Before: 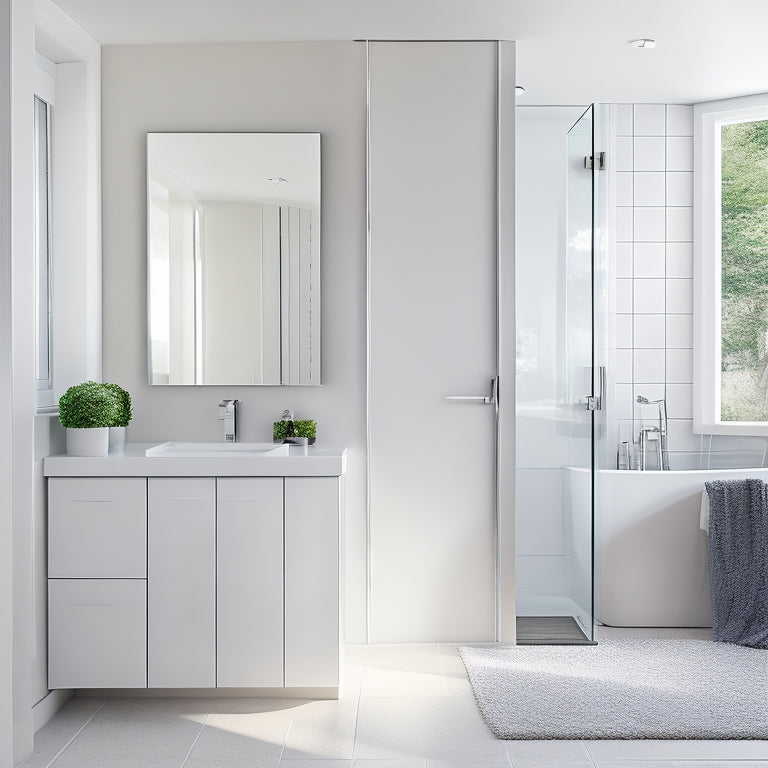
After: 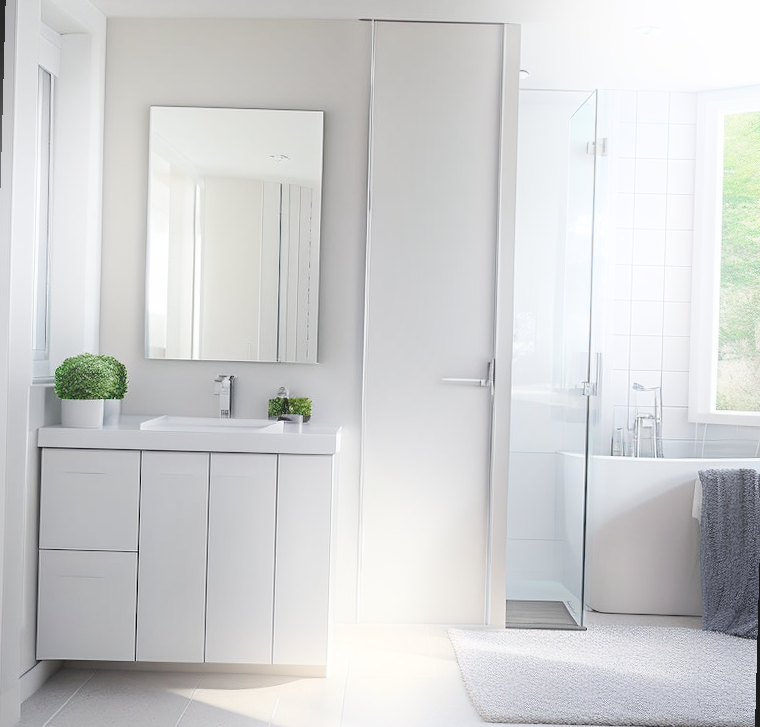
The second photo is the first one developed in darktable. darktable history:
rotate and perspective: rotation 1.57°, crop left 0.018, crop right 0.982, crop top 0.039, crop bottom 0.961
bloom: size 16%, threshold 98%, strength 20%
